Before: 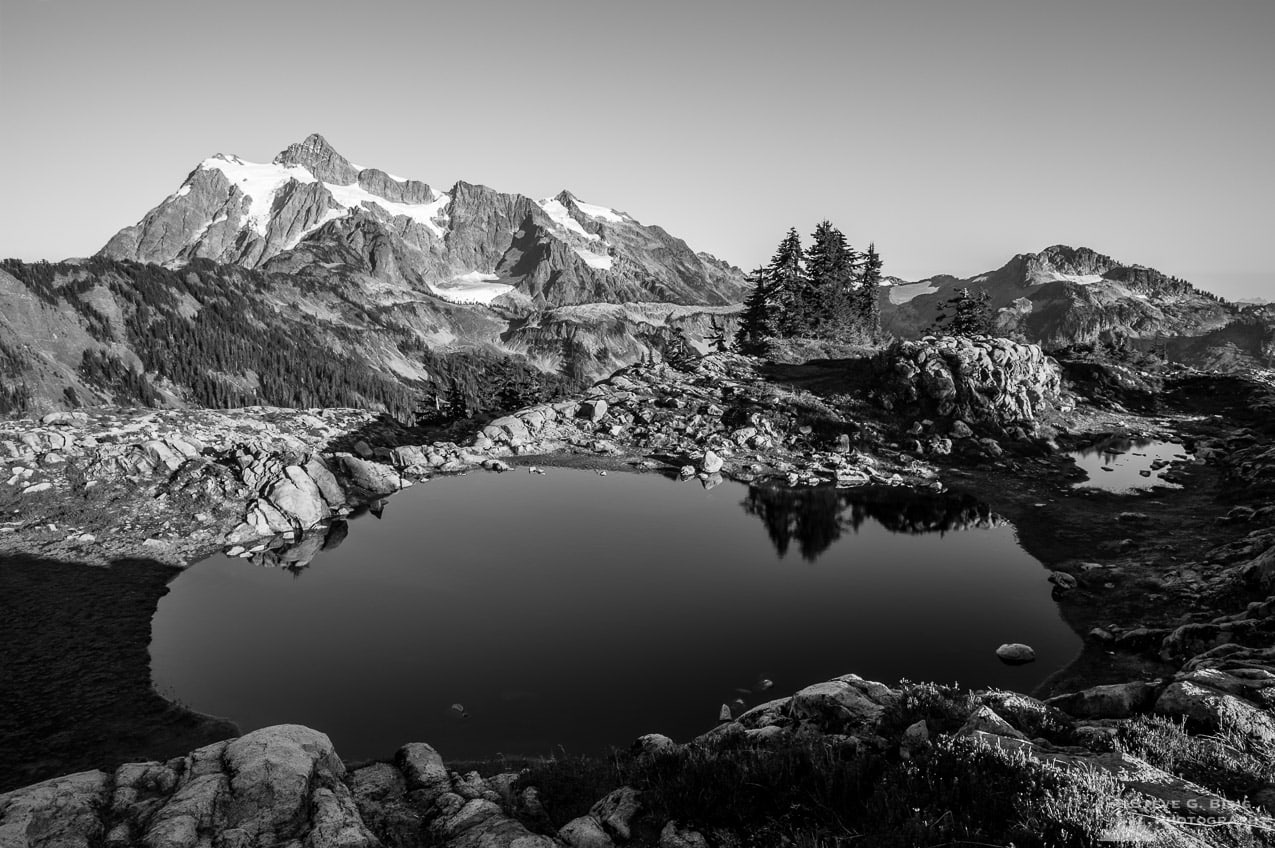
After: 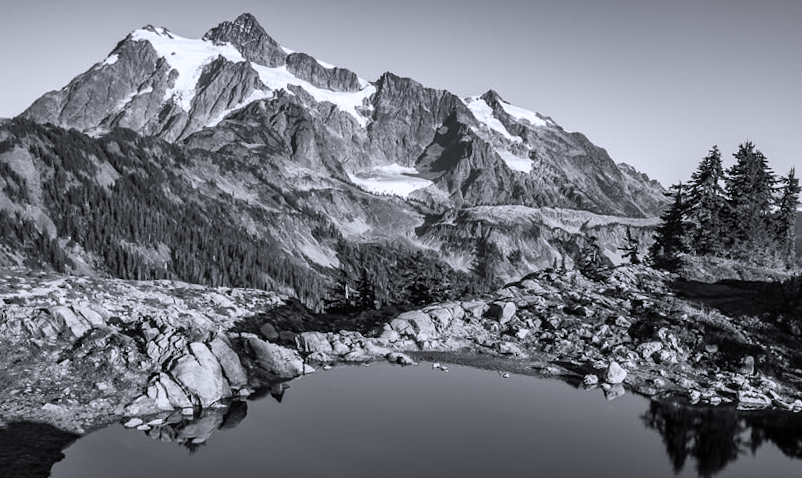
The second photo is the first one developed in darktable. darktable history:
color calibration: gray › normalize channels true, illuminant as shot in camera, x 0.358, y 0.373, temperature 4628.91 K, gamut compression 0.029
shadows and highlights: shadows 20.75, highlights -82.07, soften with gaussian
crop and rotate: angle -4.69°, left 2.273%, top 6.658%, right 27.222%, bottom 30.137%
